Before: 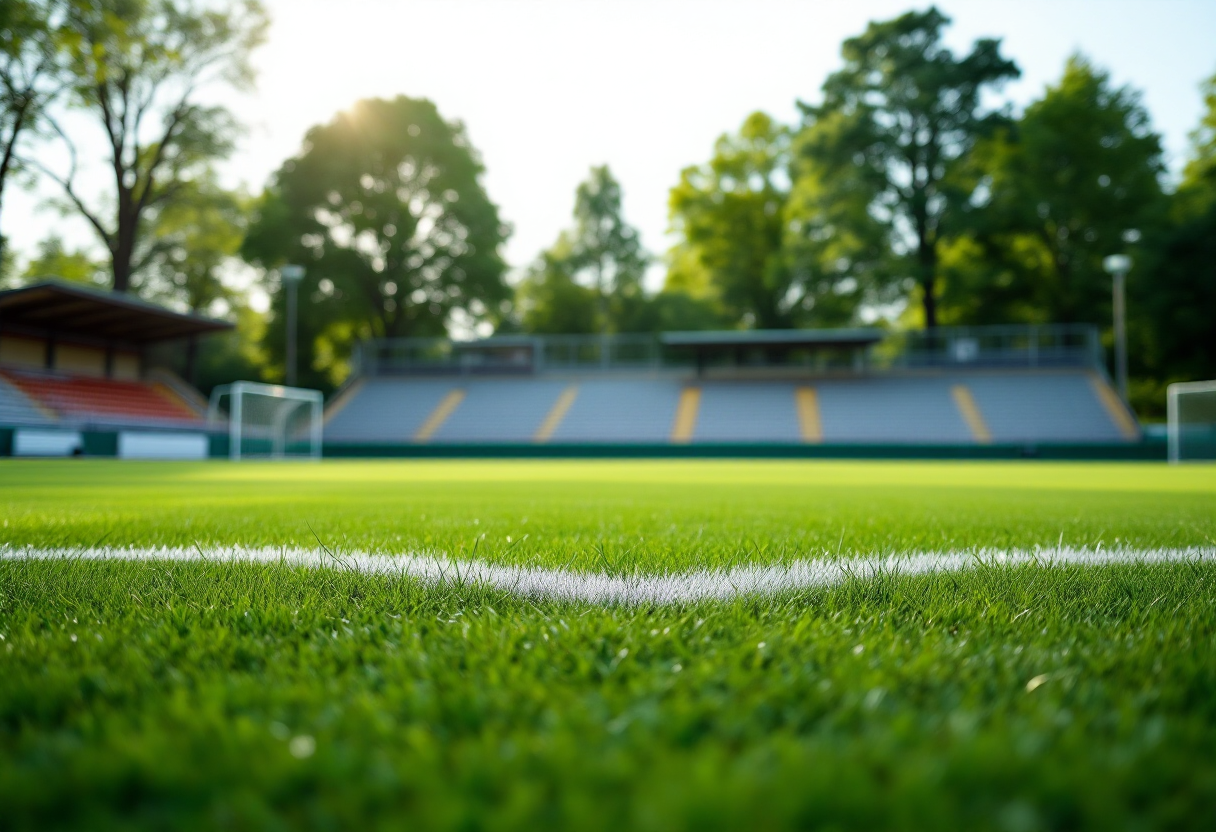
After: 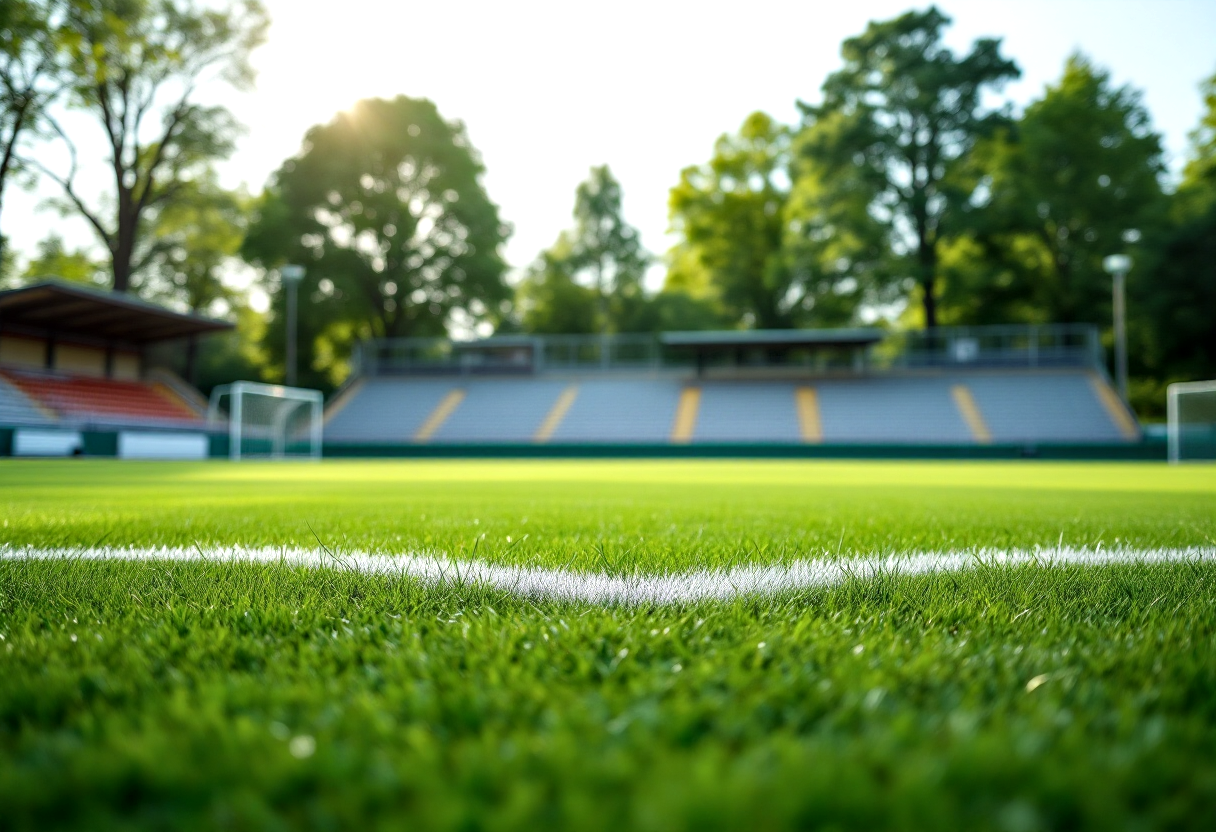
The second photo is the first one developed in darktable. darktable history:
exposure: exposure 0.189 EV, compensate exposure bias true, compensate highlight preservation false
local contrast: on, module defaults
